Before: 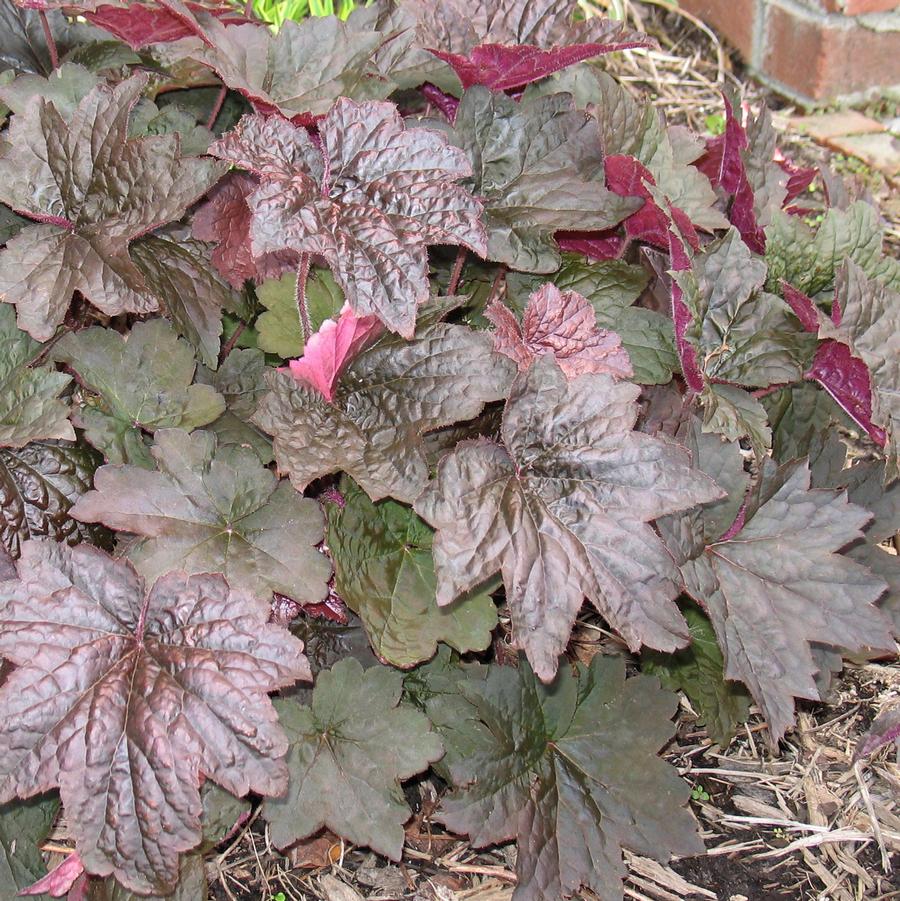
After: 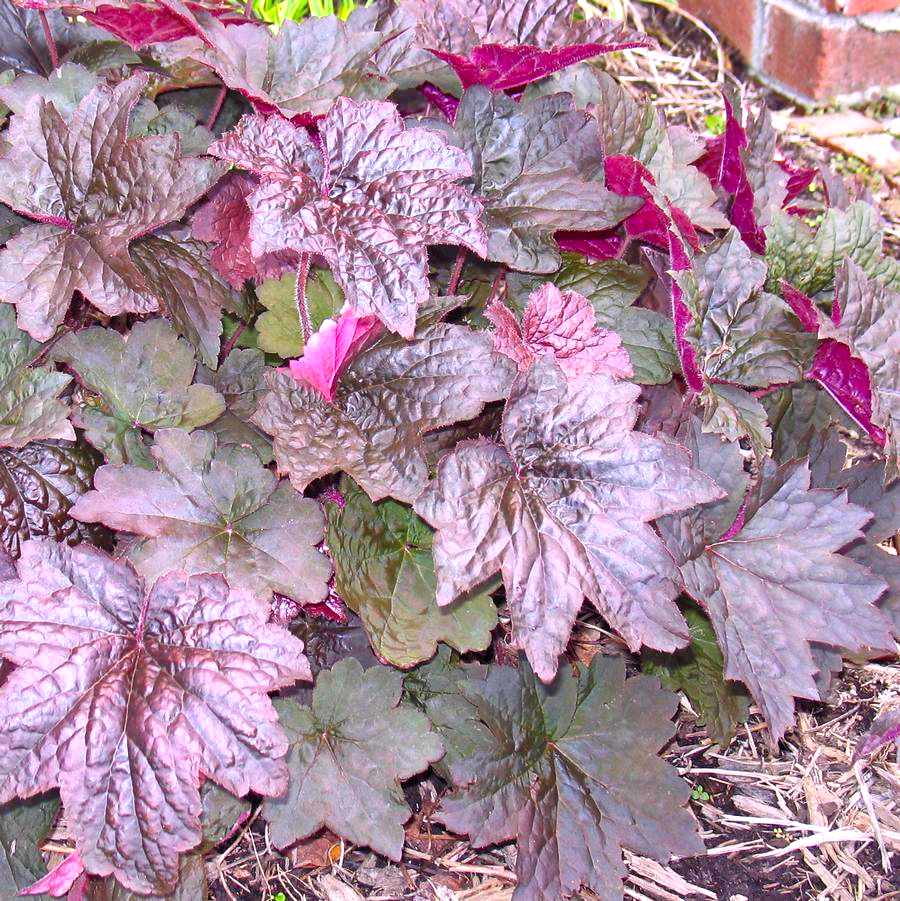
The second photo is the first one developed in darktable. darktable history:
exposure: black level correction 0, exposure 0.5 EV, compensate highlight preservation false
shadows and highlights: shadows 58.4, soften with gaussian
color calibration: illuminant as shot in camera, x 0.363, y 0.384, temperature 4531.21 K
color balance rgb: shadows lift › luminance 0.484%, shadows lift › chroma 6.797%, shadows lift › hue 301.56°, power › hue 170.87°, highlights gain › luminance 7.386%, highlights gain › chroma 0.978%, highlights gain › hue 49.73°, perceptual saturation grading › global saturation 30.871%, global vibrance 20%
